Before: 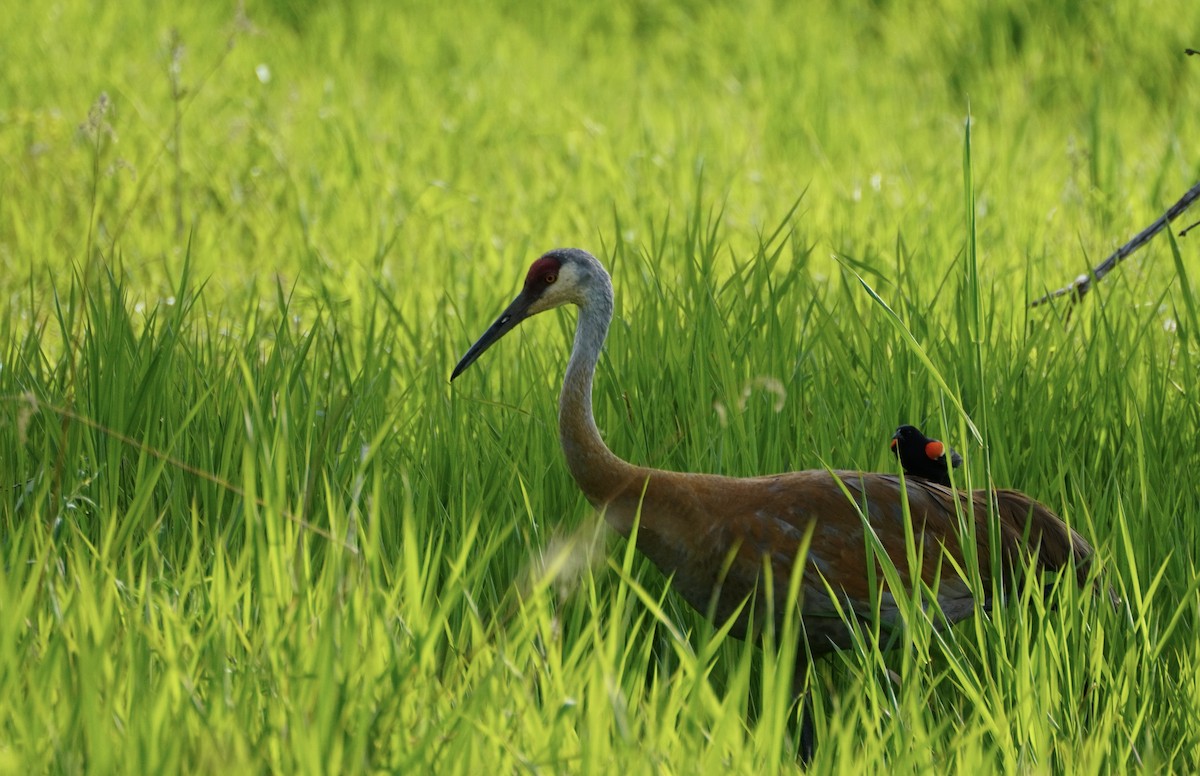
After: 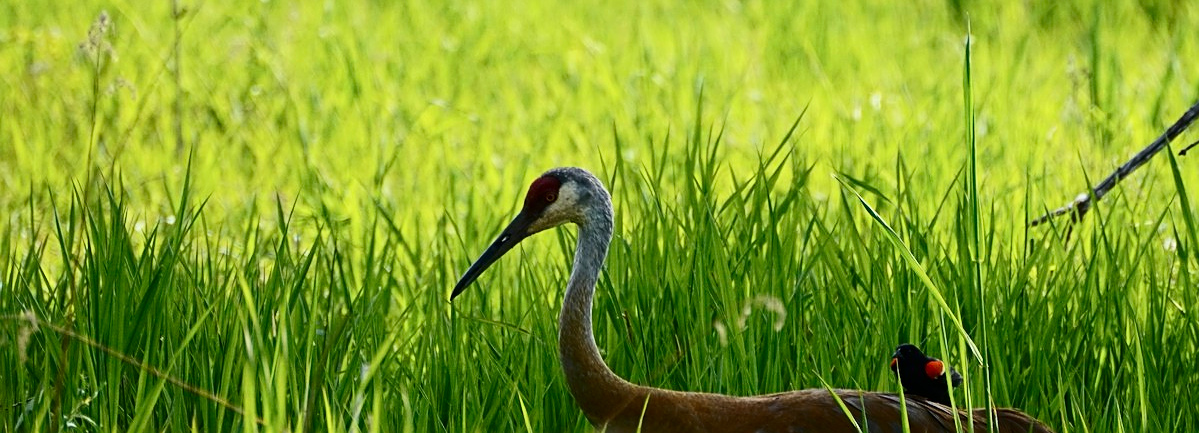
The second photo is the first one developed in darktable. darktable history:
sharpen: on, module defaults
crop and rotate: top 10.461%, bottom 33.652%
contrast brightness saturation: contrast 0.288
